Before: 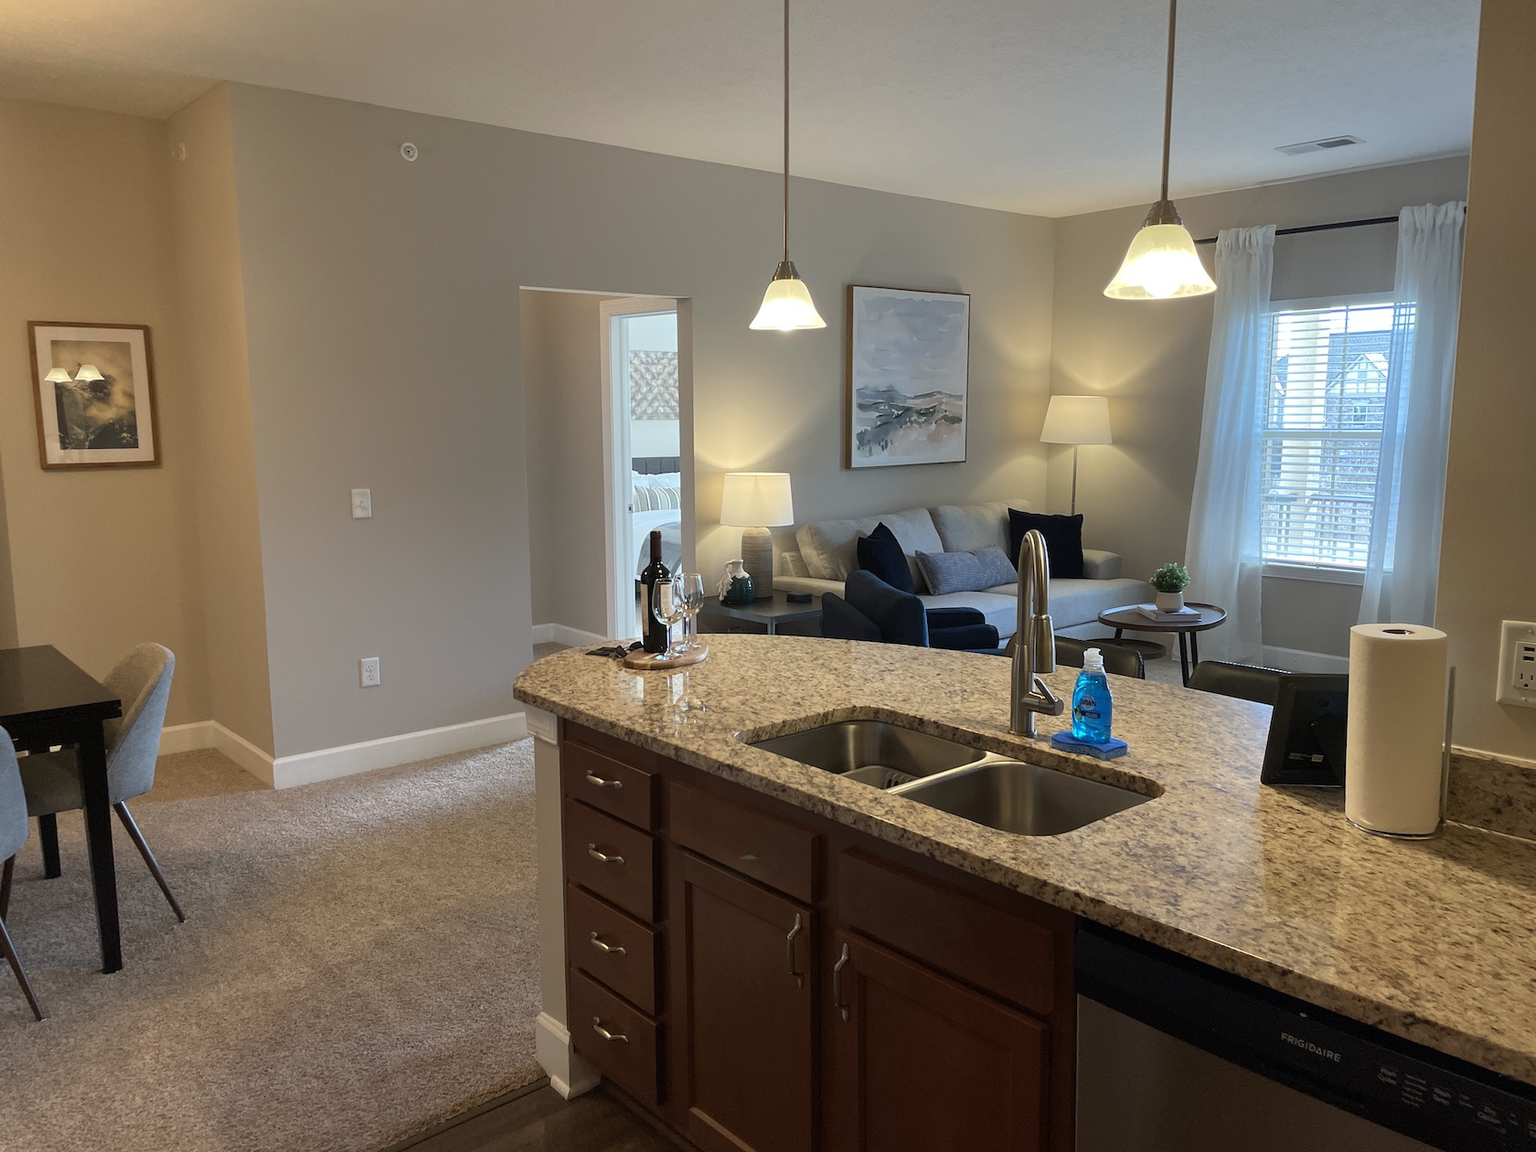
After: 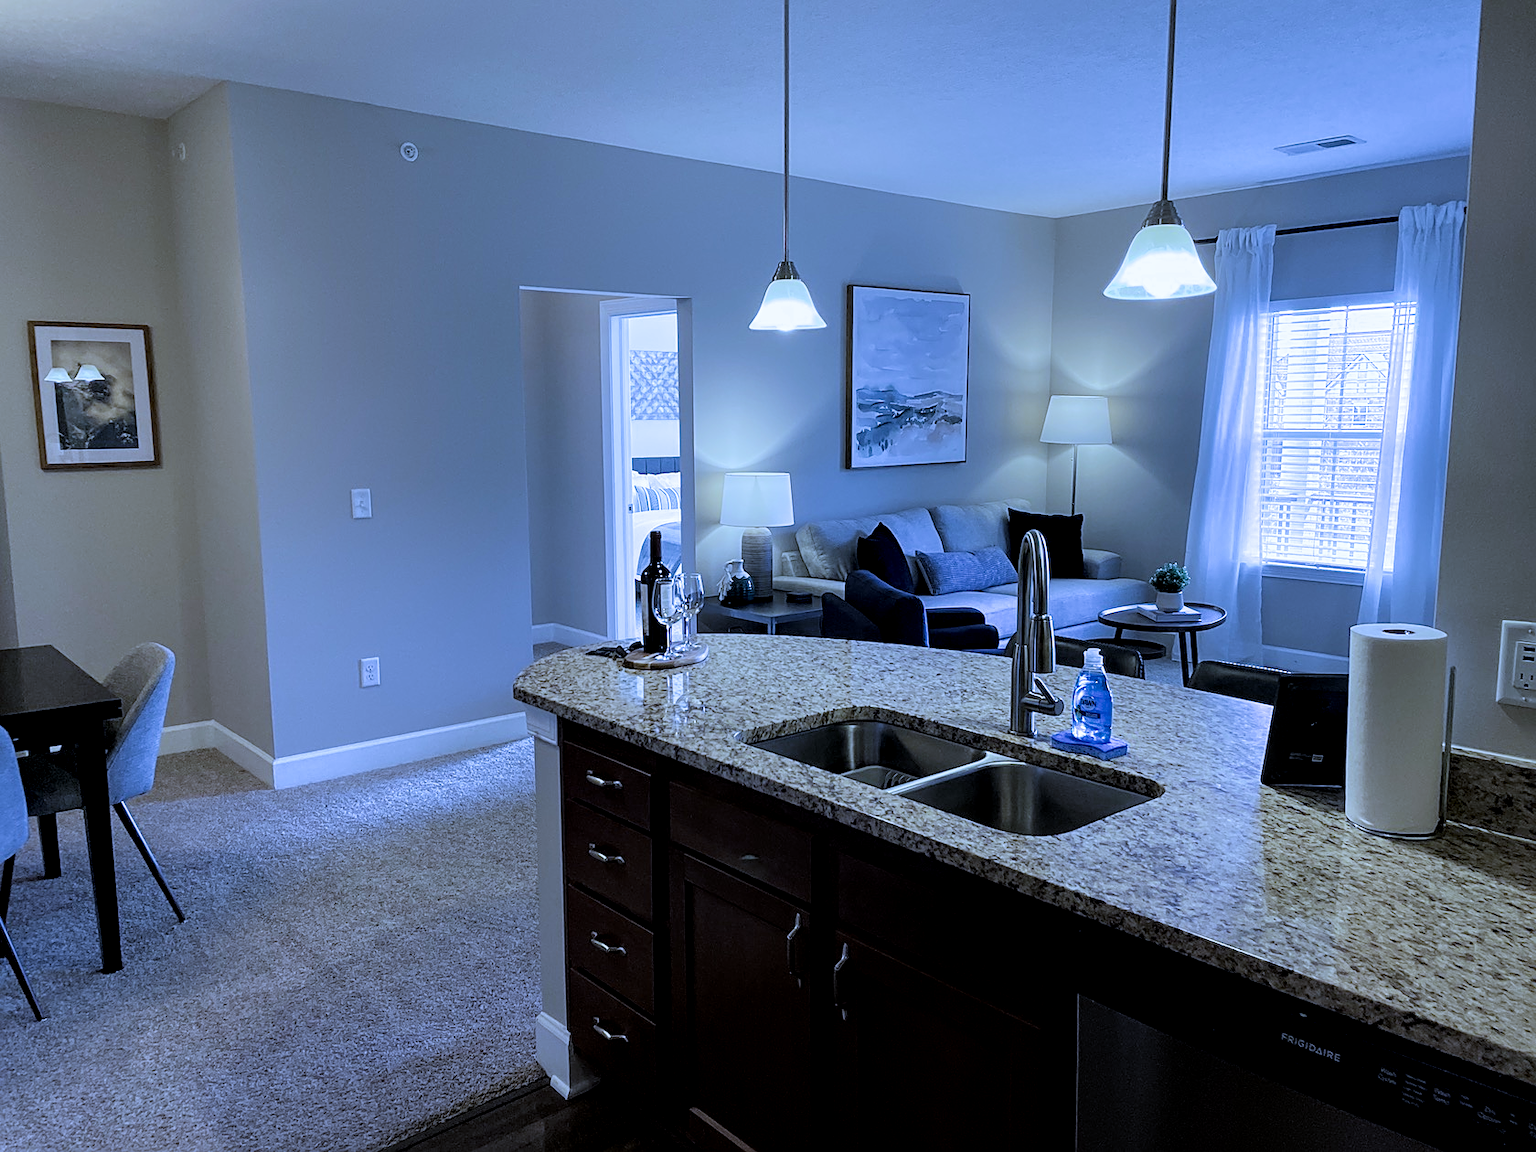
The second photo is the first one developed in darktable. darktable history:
local contrast: highlights 83%, shadows 81%
filmic rgb: black relative exposure -7.75 EV, white relative exposure 4.4 EV, threshold 3 EV, hardness 3.76, latitude 50%, contrast 1.1, color science v5 (2021), contrast in shadows safe, contrast in highlights safe, enable highlight reconstruction true
sharpen: on, module defaults
white balance: red 0.766, blue 1.537
